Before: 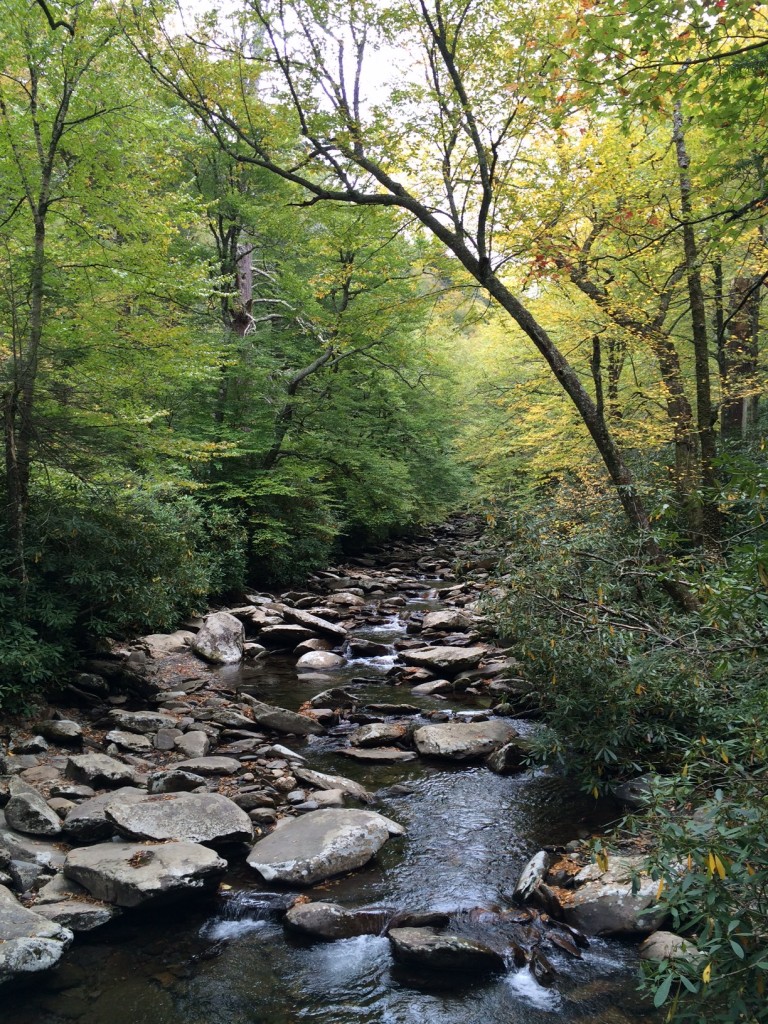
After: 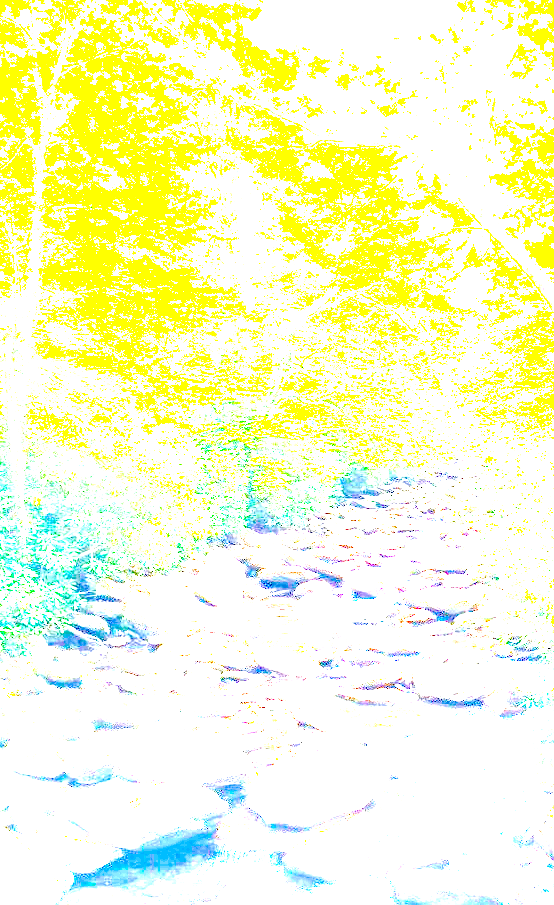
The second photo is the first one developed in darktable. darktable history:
crop: top 5.759%, right 27.85%, bottom 5.773%
exposure: exposure 7.914 EV, compensate highlight preservation false
color balance rgb: linear chroma grading › global chroma 18.591%, perceptual saturation grading › global saturation 30.697%, perceptual brilliance grading › highlights 3.071%
local contrast: mode bilateral grid, contrast 20, coarseness 50, detail 130%, midtone range 0.2
tone curve: curves: ch0 [(0, 0) (0.003, 0.005) (0.011, 0.021) (0.025, 0.042) (0.044, 0.065) (0.069, 0.074) (0.1, 0.092) (0.136, 0.123) (0.177, 0.159) (0.224, 0.2) (0.277, 0.252) (0.335, 0.32) (0.399, 0.392) (0.468, 0.468) (0.543, 0.549) (0.623, 0.638) (0.709, 0.721) (0.801, 0.812) (0.898, 0.896) (1, 1)], preserve colors none
